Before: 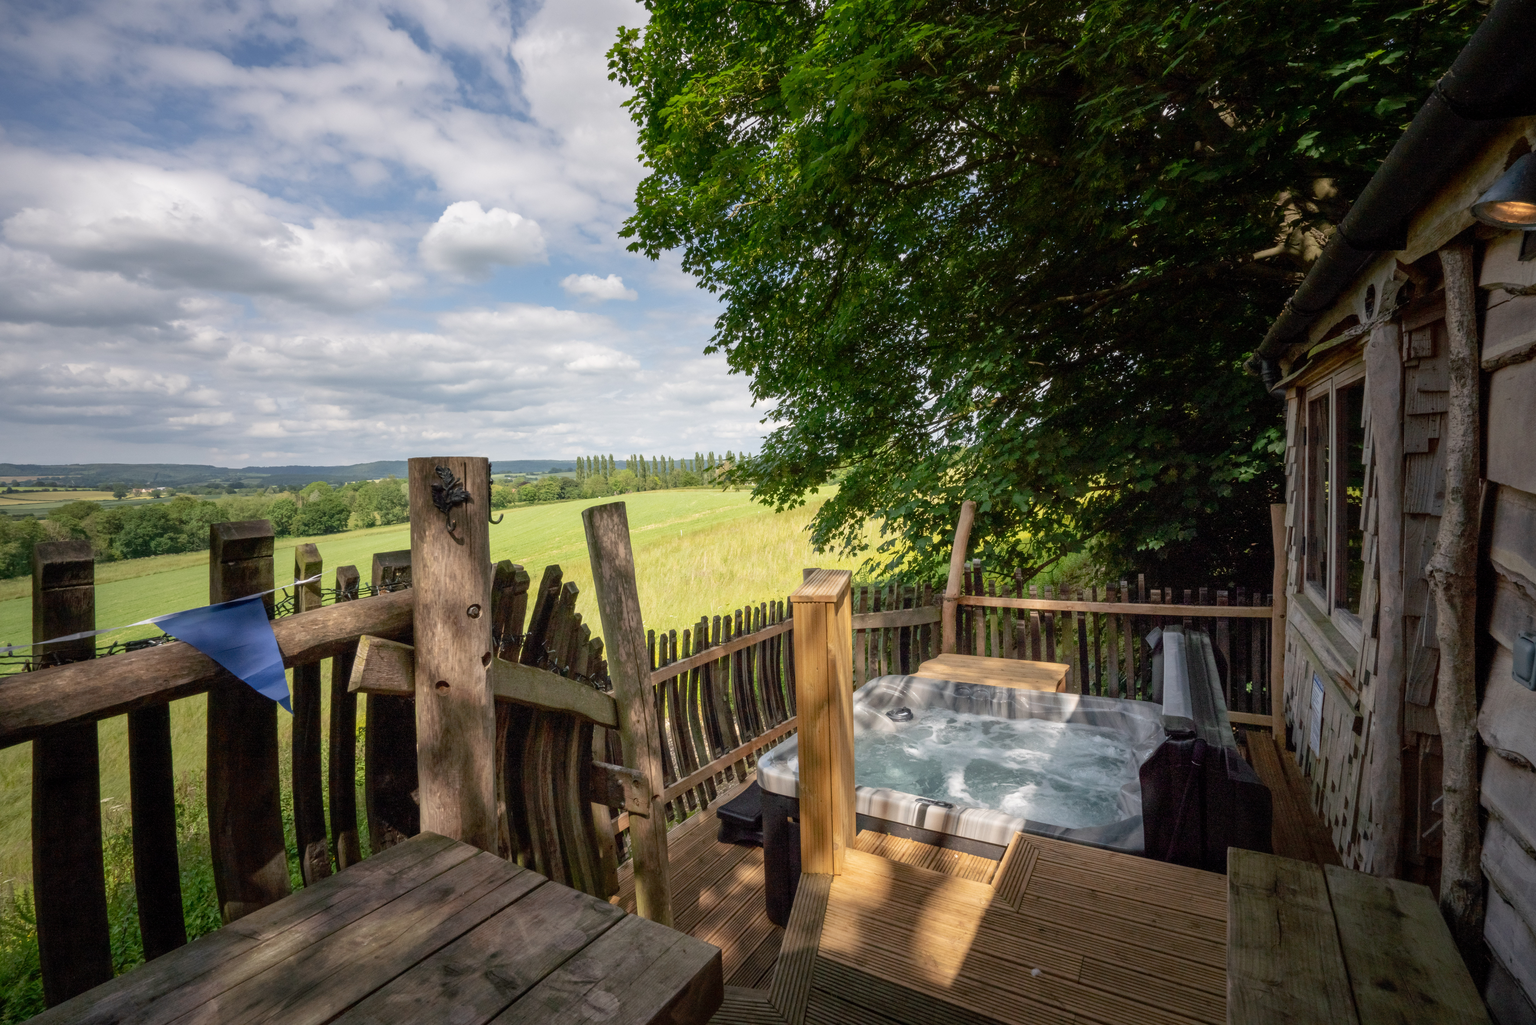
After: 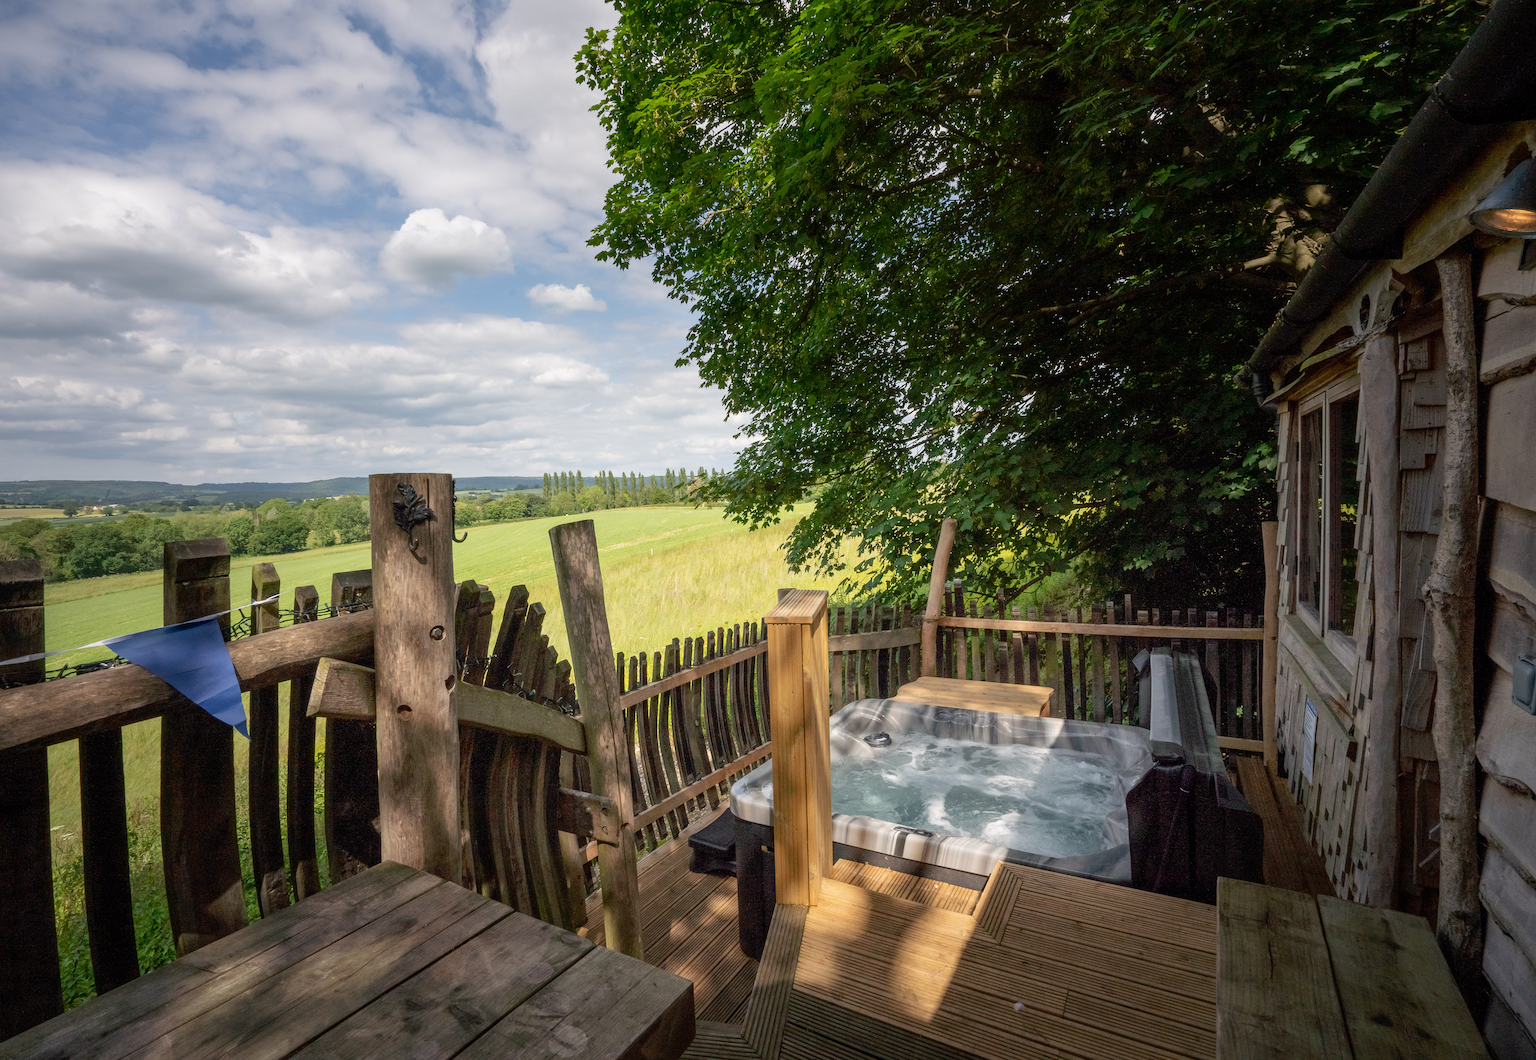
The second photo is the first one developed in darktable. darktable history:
crop and rotate: left 3.401%
sharpen: on, module defaults
